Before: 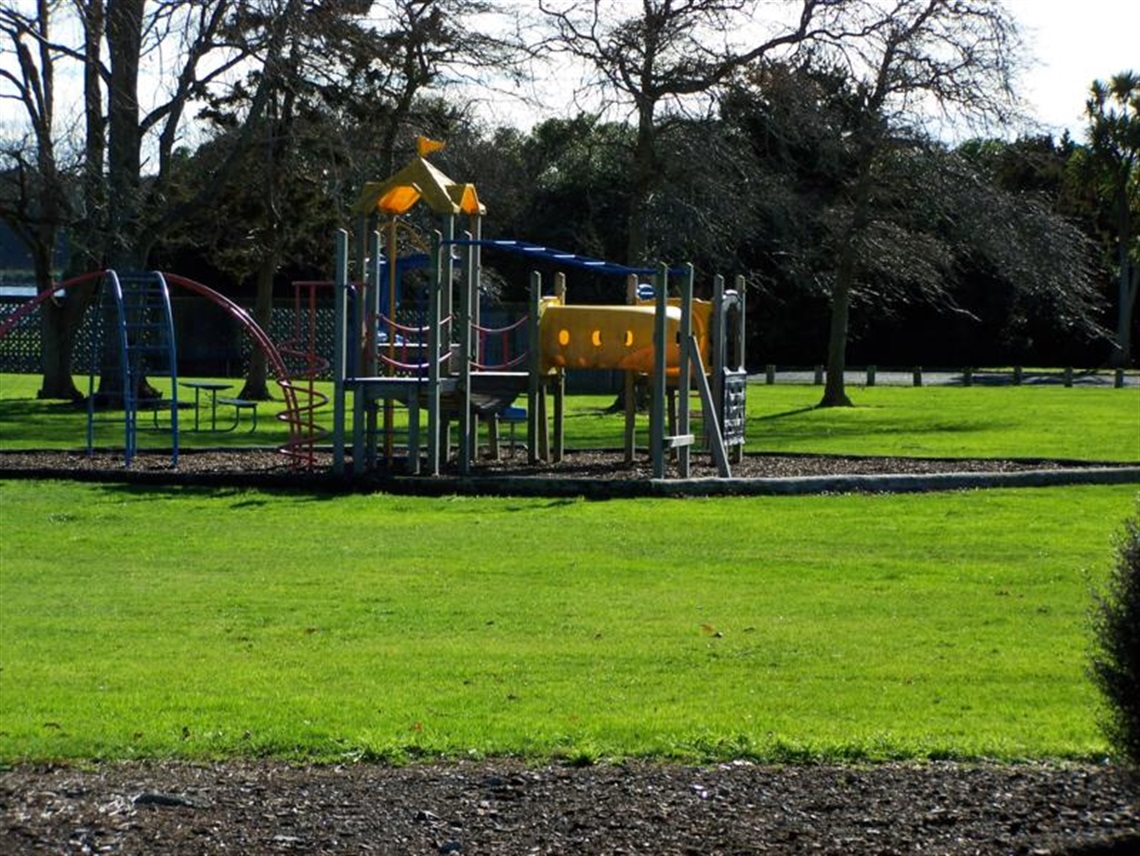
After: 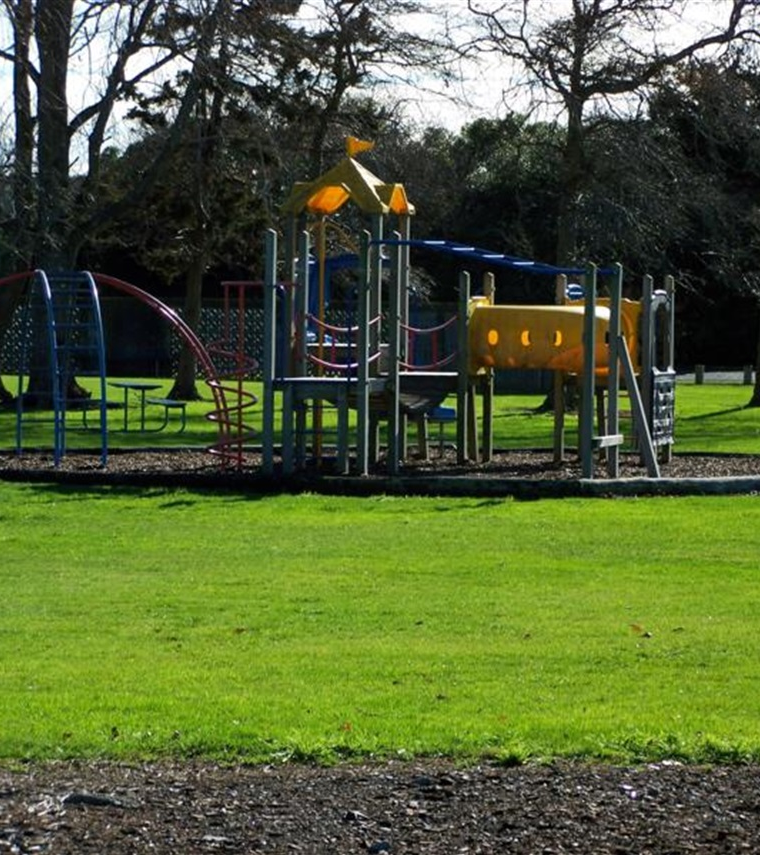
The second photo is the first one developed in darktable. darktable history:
crop and rotate: left 6.23%, right 27.084%
